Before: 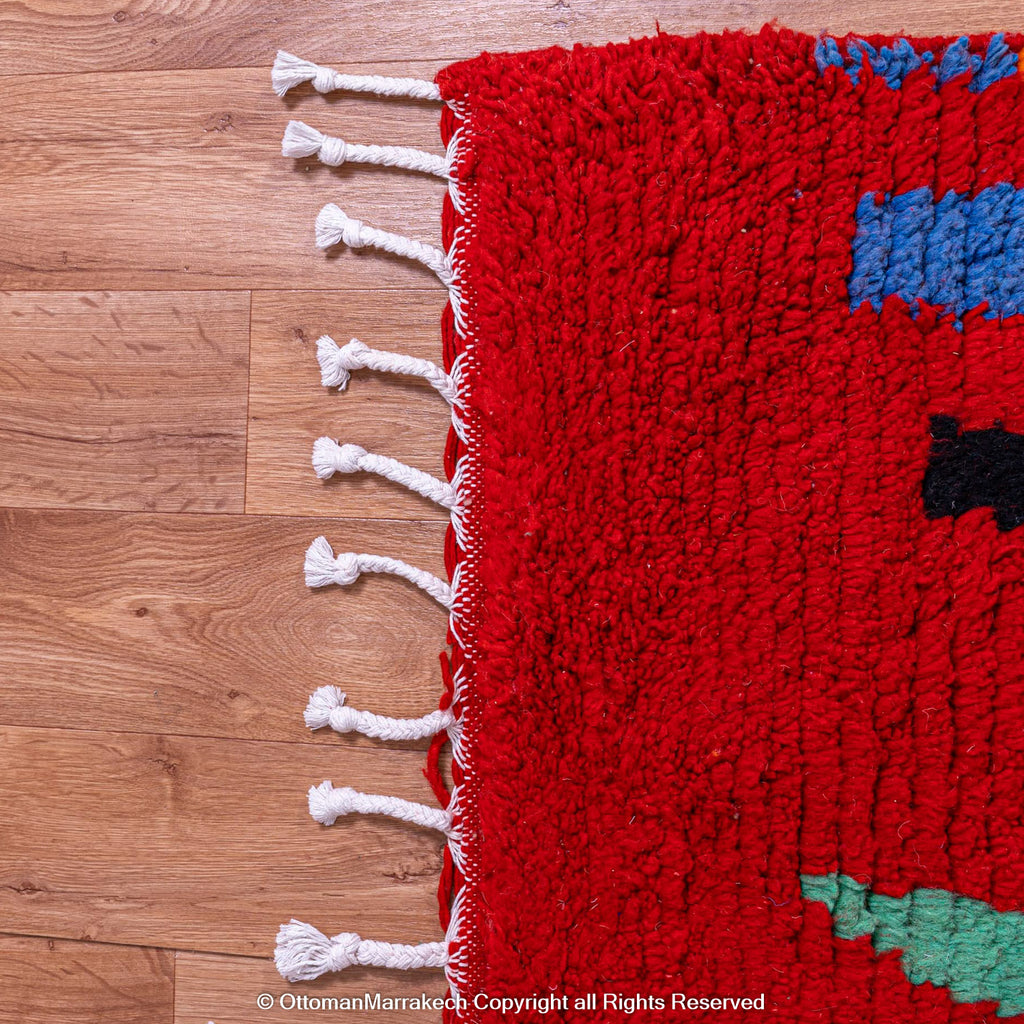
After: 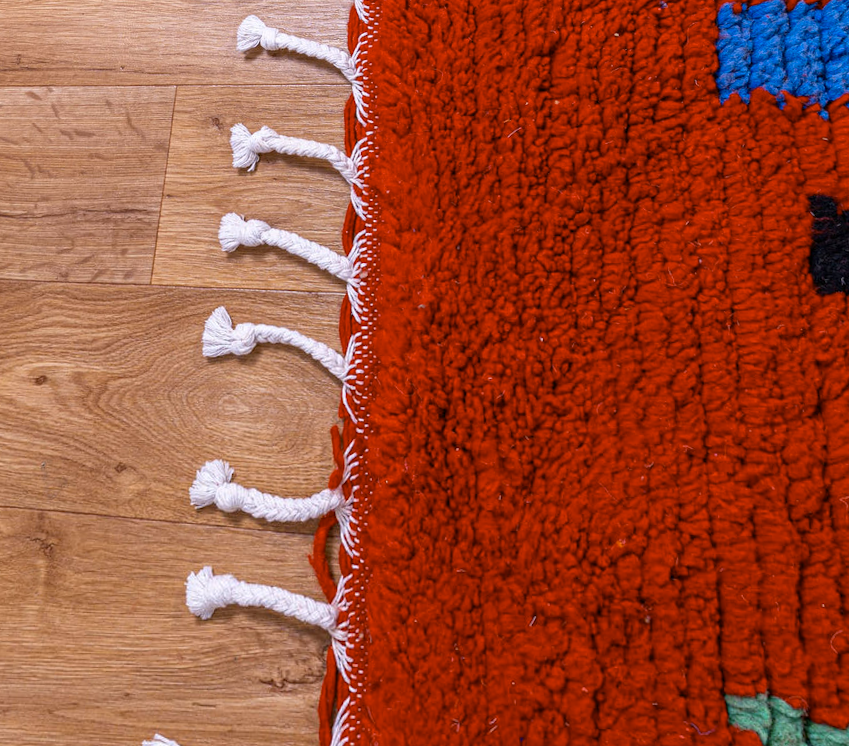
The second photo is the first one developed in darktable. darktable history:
color contrast: green-magenta contrast 0.85, blue-yellow contrast 1.25, unbound 0
rotate and perspective: rotation 0.72°, lens shift (vertical) -0.352, lens shift (horizontal) -0.051, crop left 0.152, crop right 0.859, crop top 0.019, crop bottom 0.964
crop and rotate: top 12.5%, bottom 12.5%
